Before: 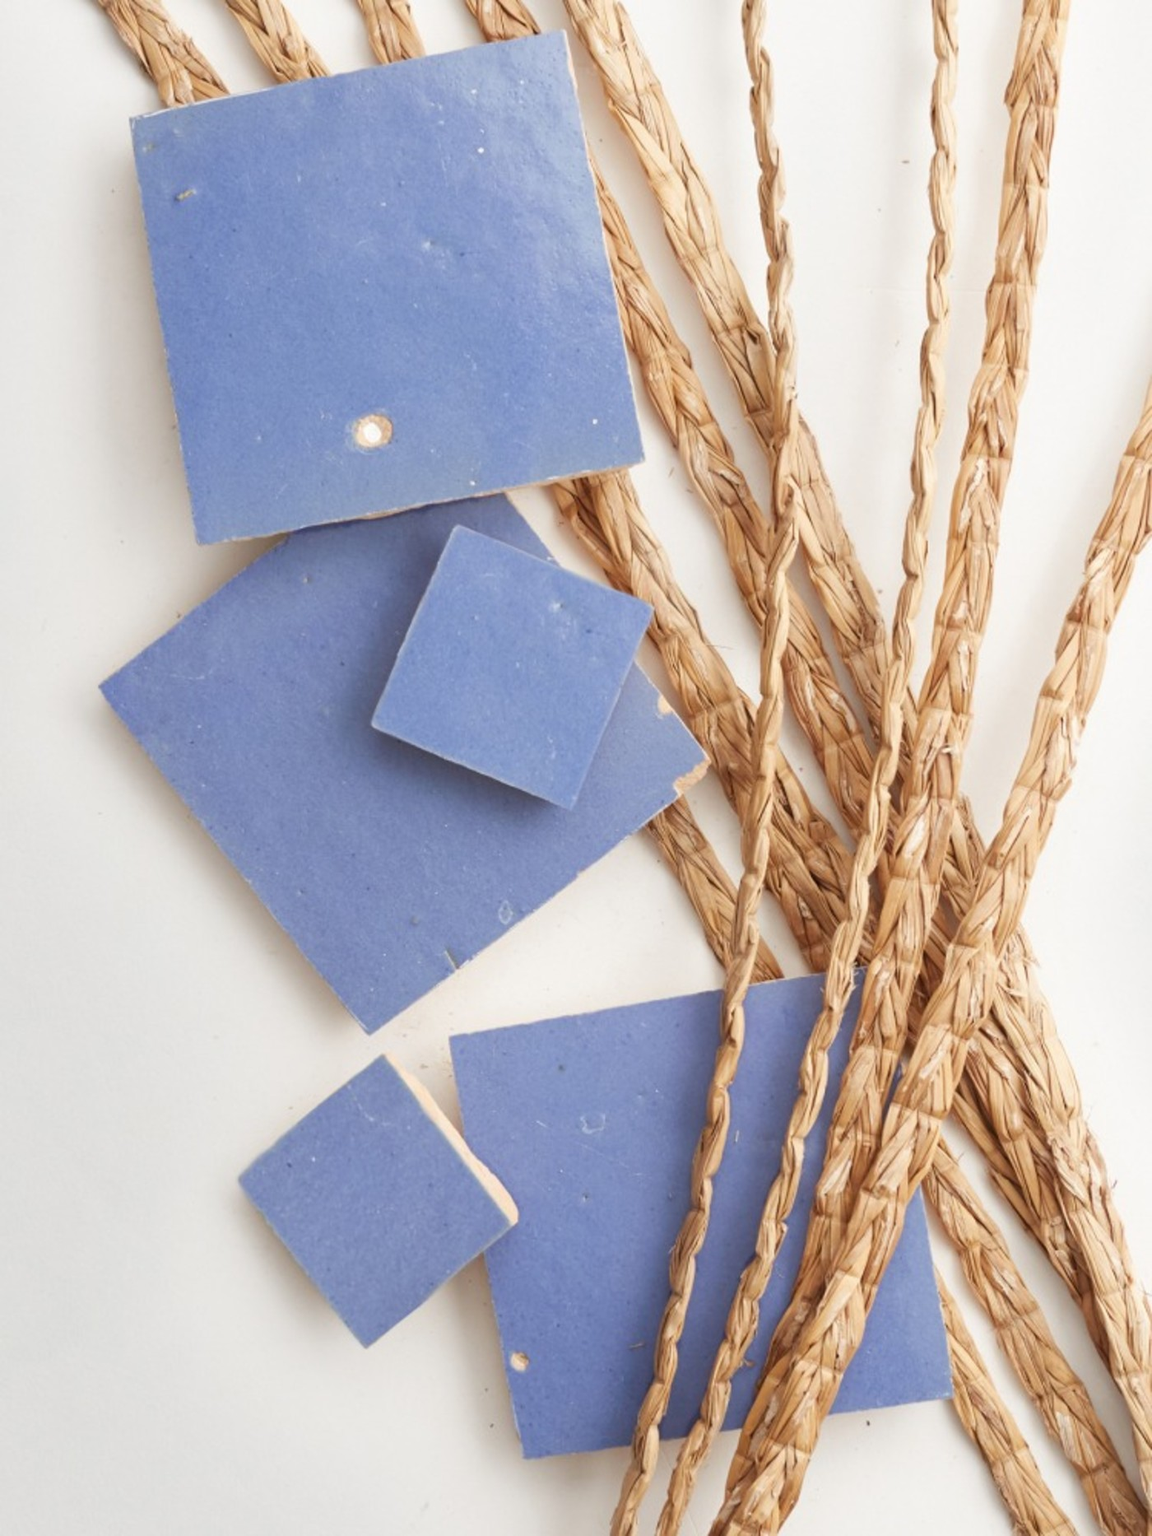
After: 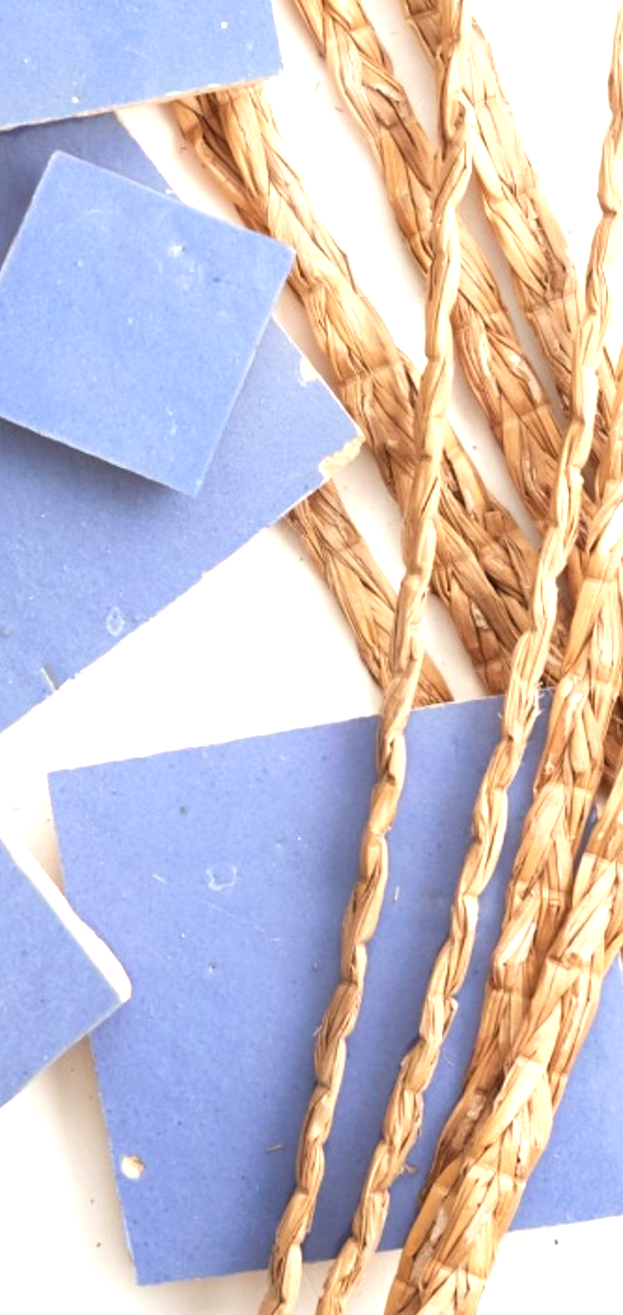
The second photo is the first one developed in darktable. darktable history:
exposure: black level correction 0, exposure 0.499 EV, compensate highlight preservation false
crop: left 35.668%, top 26.114%, right 19.806%, bottom 3.399%
tone equalizer: -8 EV -0.393 EV, -7 EV -0.412 EV, -6 EV -0.359 EV, -5 EV -0.253 EV, -3 EV 0.188 EV, -2 EV 0.341 EV, -1 EV 0.4 EV, +0 EV 0.4 EV, smoothing diameter 2.05%, edges refinement/feathering 18.49, mask exposure compensation -1.57 EV, filter diffusion 5
